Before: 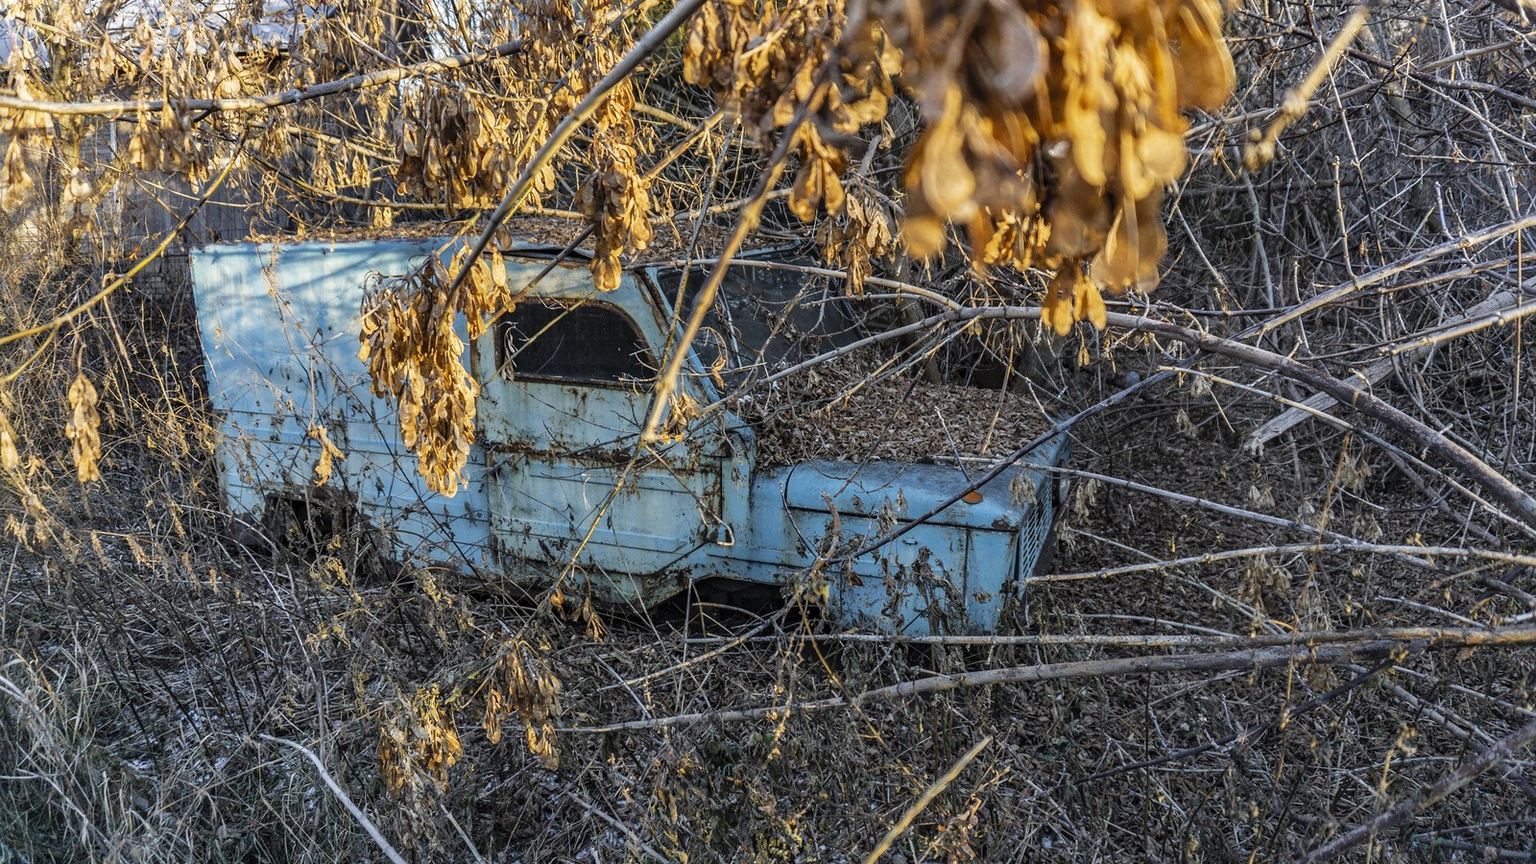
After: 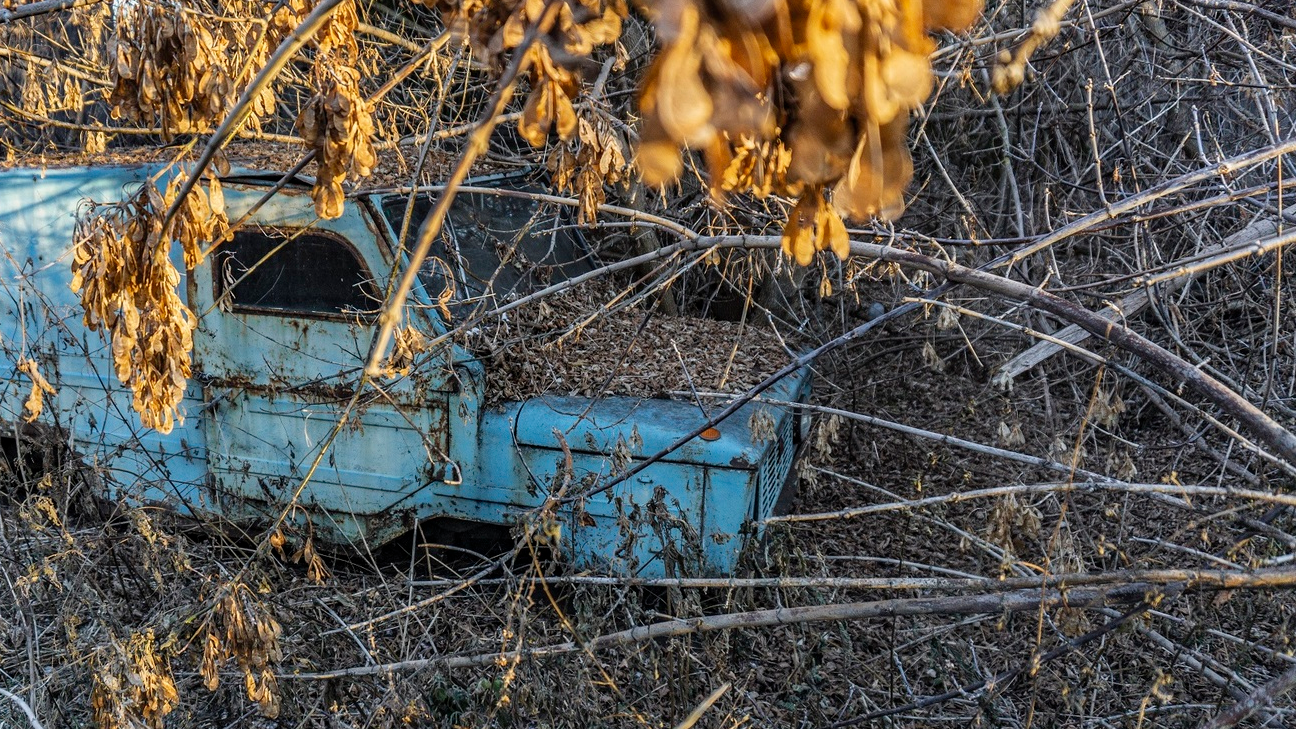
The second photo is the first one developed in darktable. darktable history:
crop: left 18.972%, top 9.409%, bottom 9.585%
